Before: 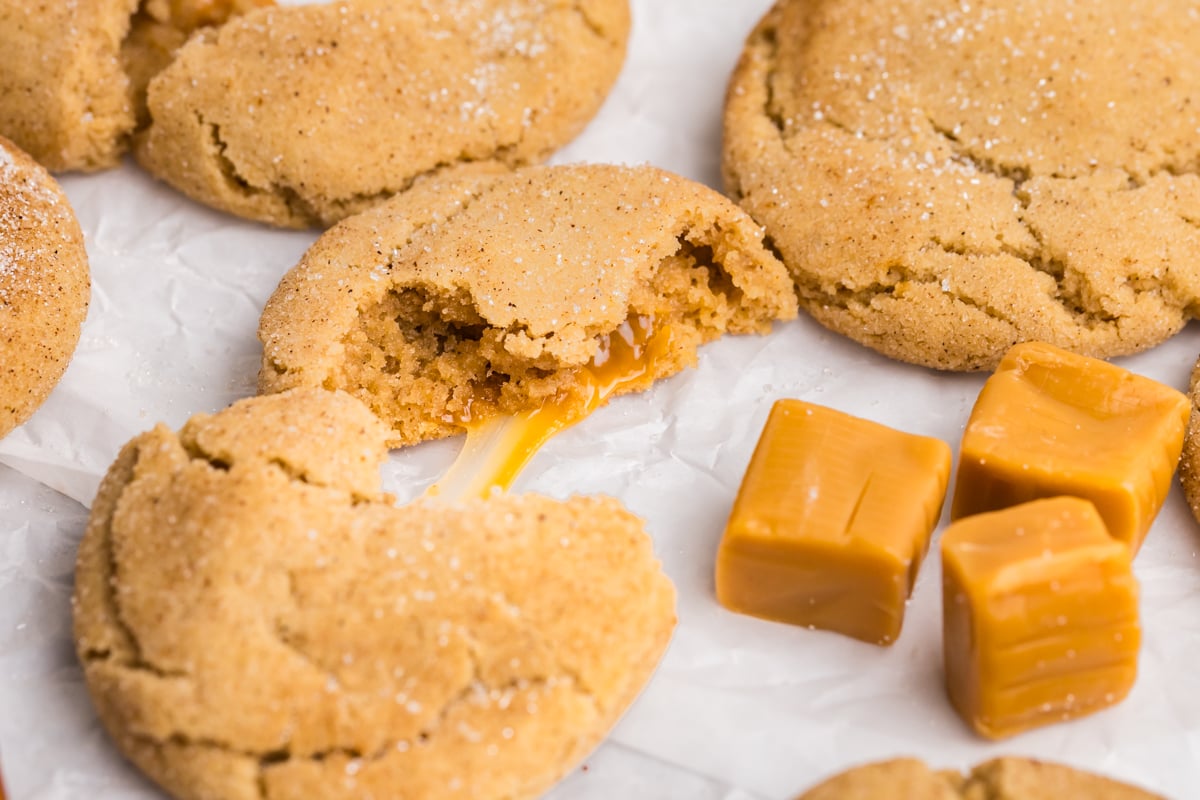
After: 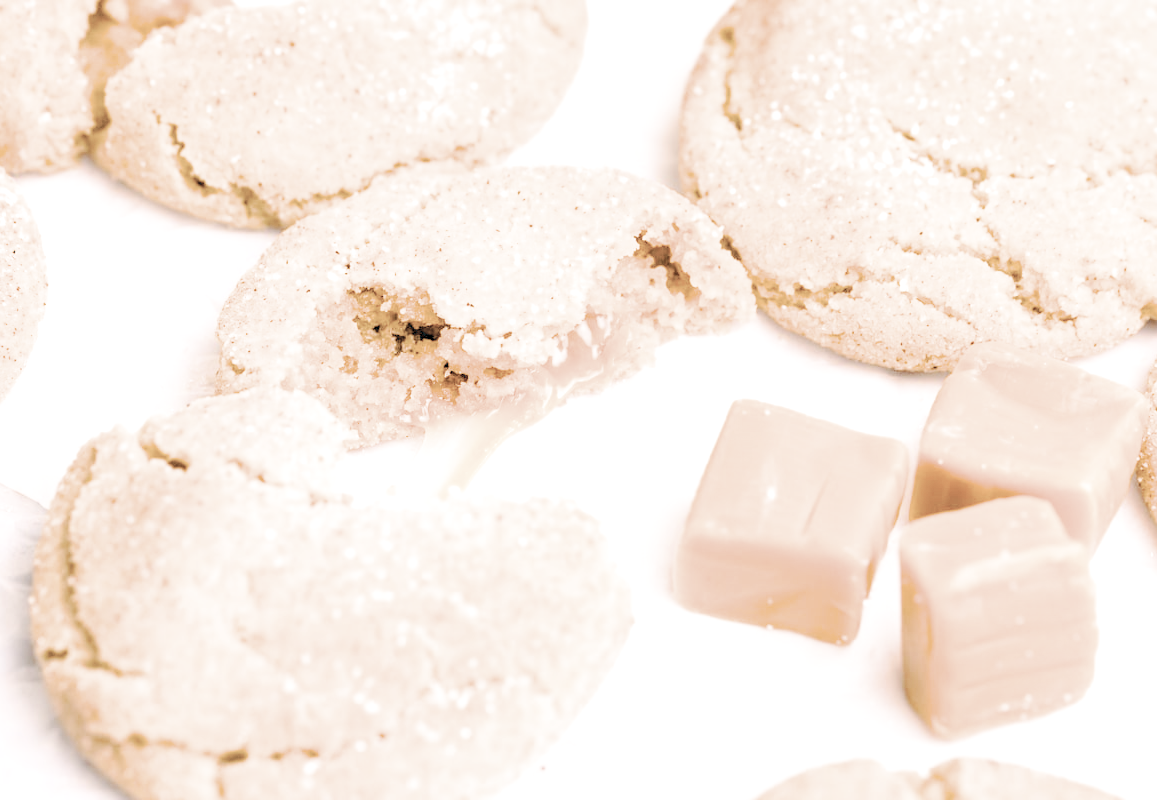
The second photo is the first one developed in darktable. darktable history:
contrast brightness saturation: brightness 0.184, saturation -0.509
exposure: black level correction 0.006, exposure 2.064 EV, compensate exposure bias true, compensate highlight preservation false
filmic rgb: black relative exposure -7.65 EV, white relative exposure 4.56 EV, hardness 3.61, color science v6 (2022)
crop and rotate: left 3.505%
tone equalizer: -8 EV -0.38 EV, -7 EV -0.365 EV, -6 EV -0.339 EV, -5 EV -0.259 EV, -3 EV 0.235 EV, -2 EV 0.319 EV, -1 EV 0.381 EV, +0 EV 0.409 EV
tone curve: curves: ch0 [(0, 0.018) (0.061, 0.041) (0.205, 0.191) (0.289, 0.292) (0.39, 0.424) (0.493, 0.551) (0.666, 0.743) (0.795, 0.841) (1, 0.998)]; ch1 [(0, 0) (0.385, 0.343) (0.439, 0.415) (0.494, 0.498) (0.501, 0.501) (0.51, 0.496) (0.548, 0.554) (0.586, 0.61) (0.684, 0.658) (0.783, 0.804) (1, 1)]; ch2 [(0, 0) (0.304, 0.31) (0.403, 0.399) (0.441, 0.428) (0.47, 0.469) (0.498, 0.496) (0.524, 0.538) (0.566, 0.588) (0.648, 0.665) (0.697, 0.699) (1, 1)], preserve colors none
local contrast: detail 130%
